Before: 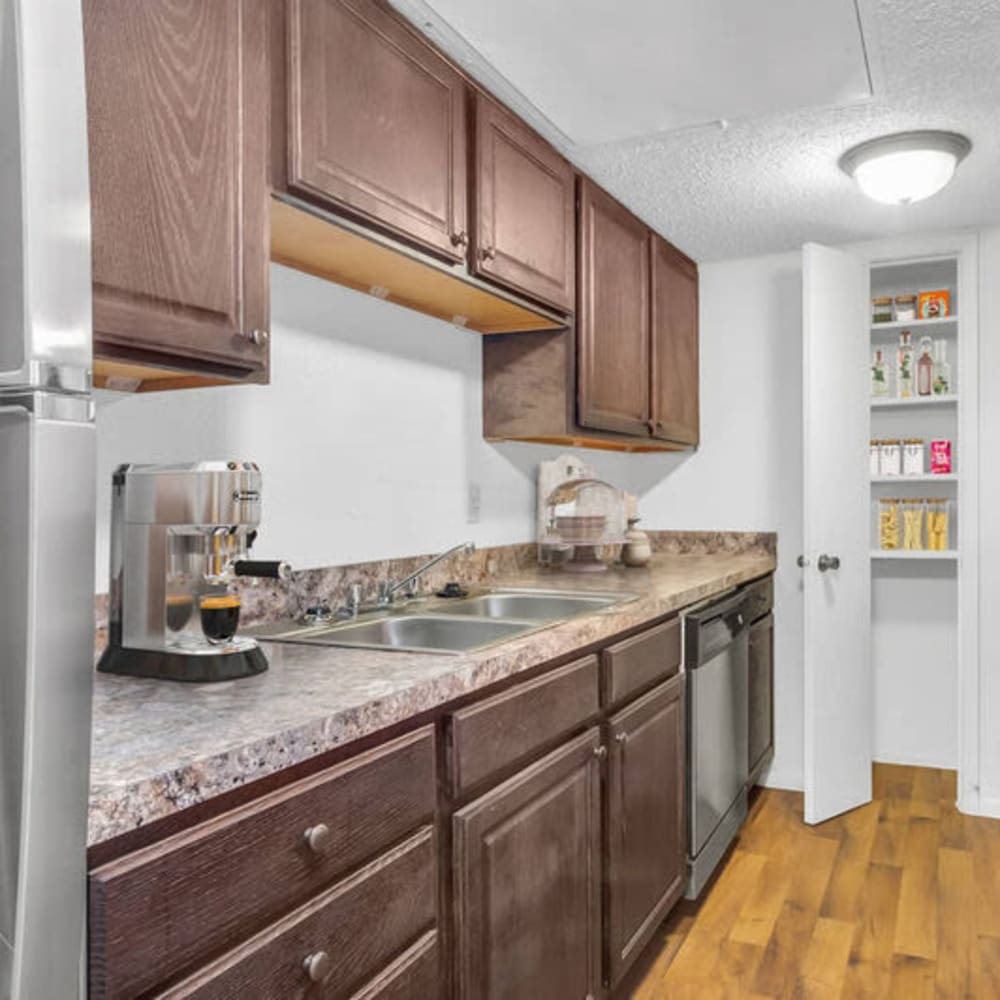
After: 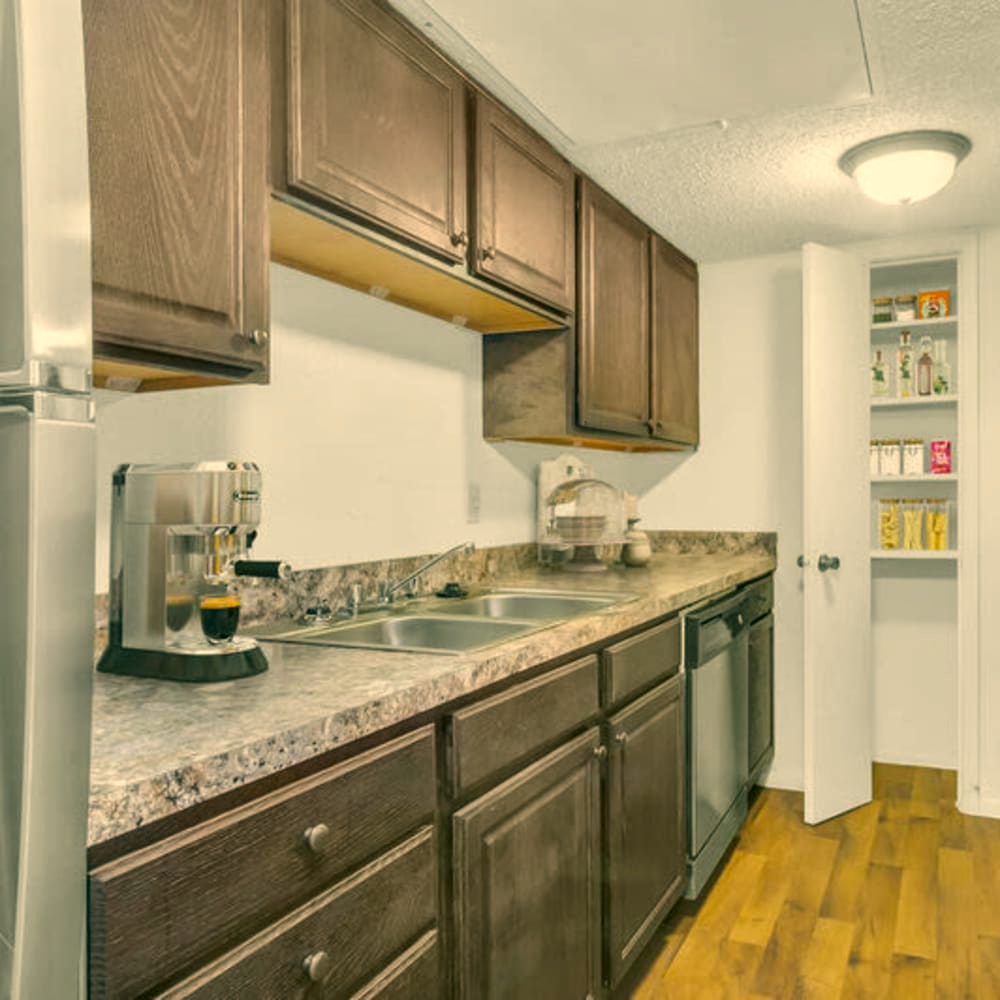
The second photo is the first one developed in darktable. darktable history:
color correction: highlights a* 5.09, highlights b* 23.91, shadows a* -15.85, shadows b* 3.74
